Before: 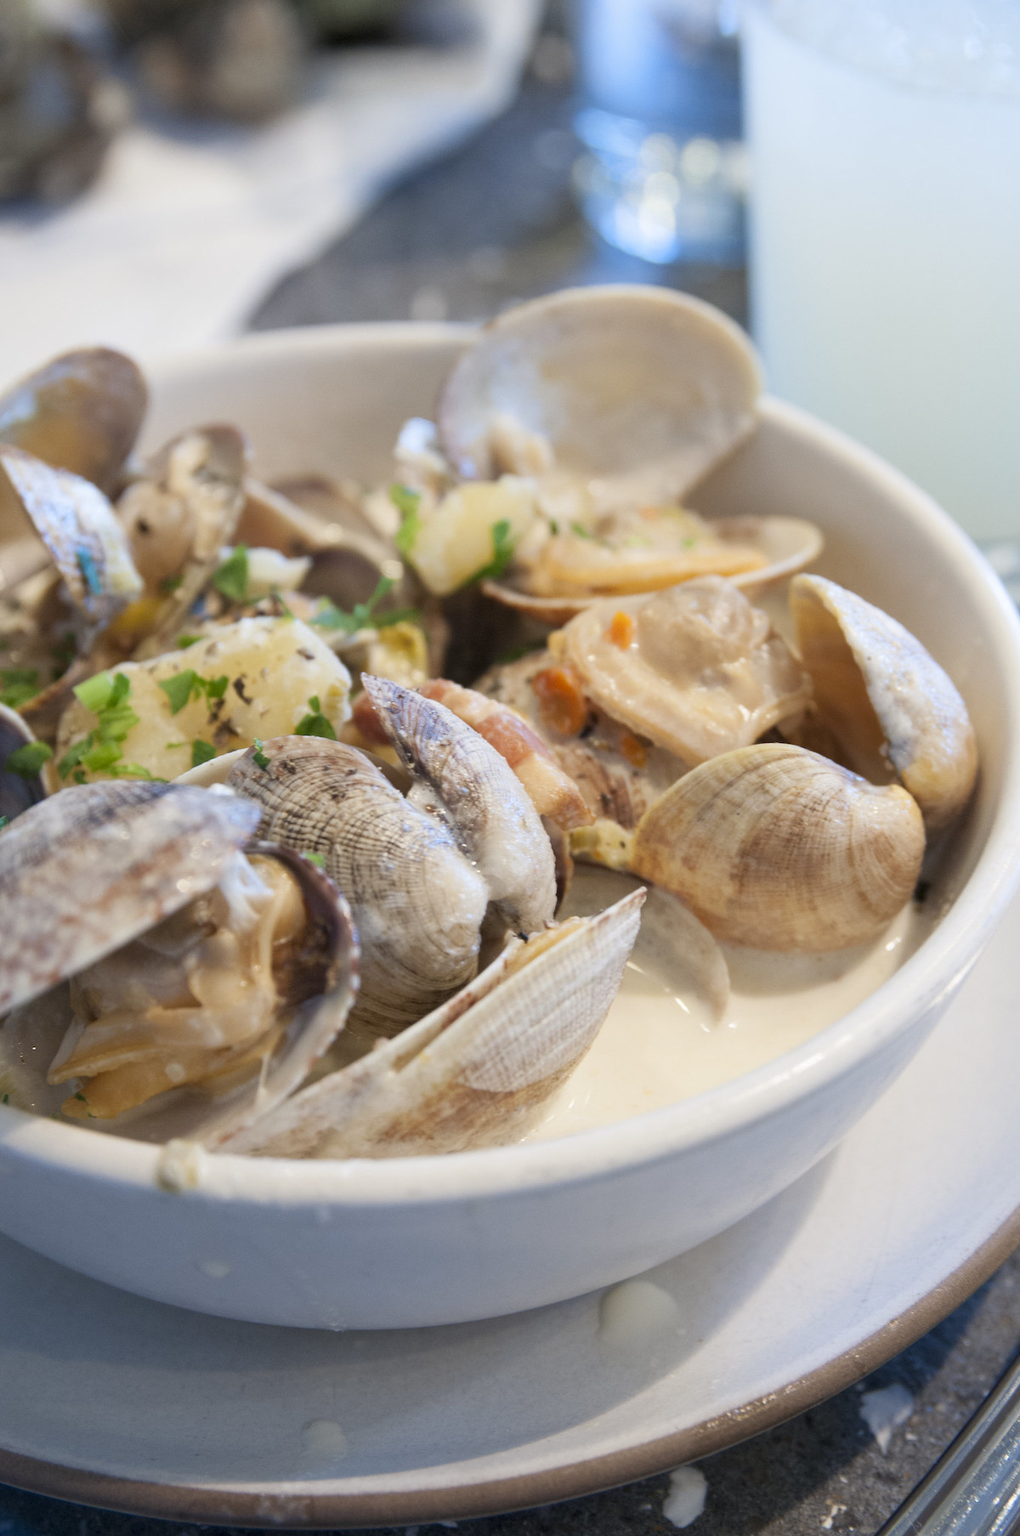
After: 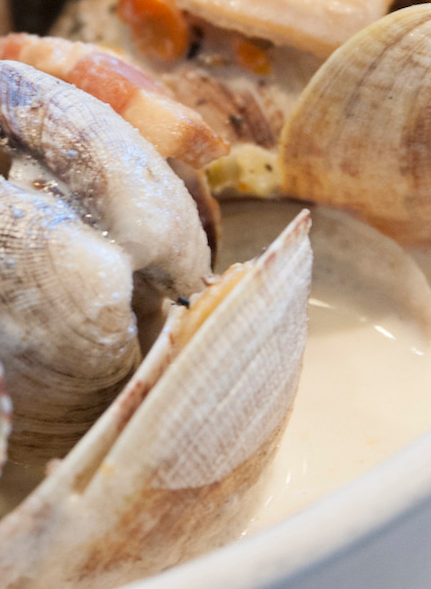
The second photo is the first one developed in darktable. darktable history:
rotate and perspective: rotation -14.8°, crop left 0.1, crop right 0.903, crop top 0.25, crop bottom 0.748
crop: left 40.878%, top 39.176%, right 25.993%, bottom 3.081%
